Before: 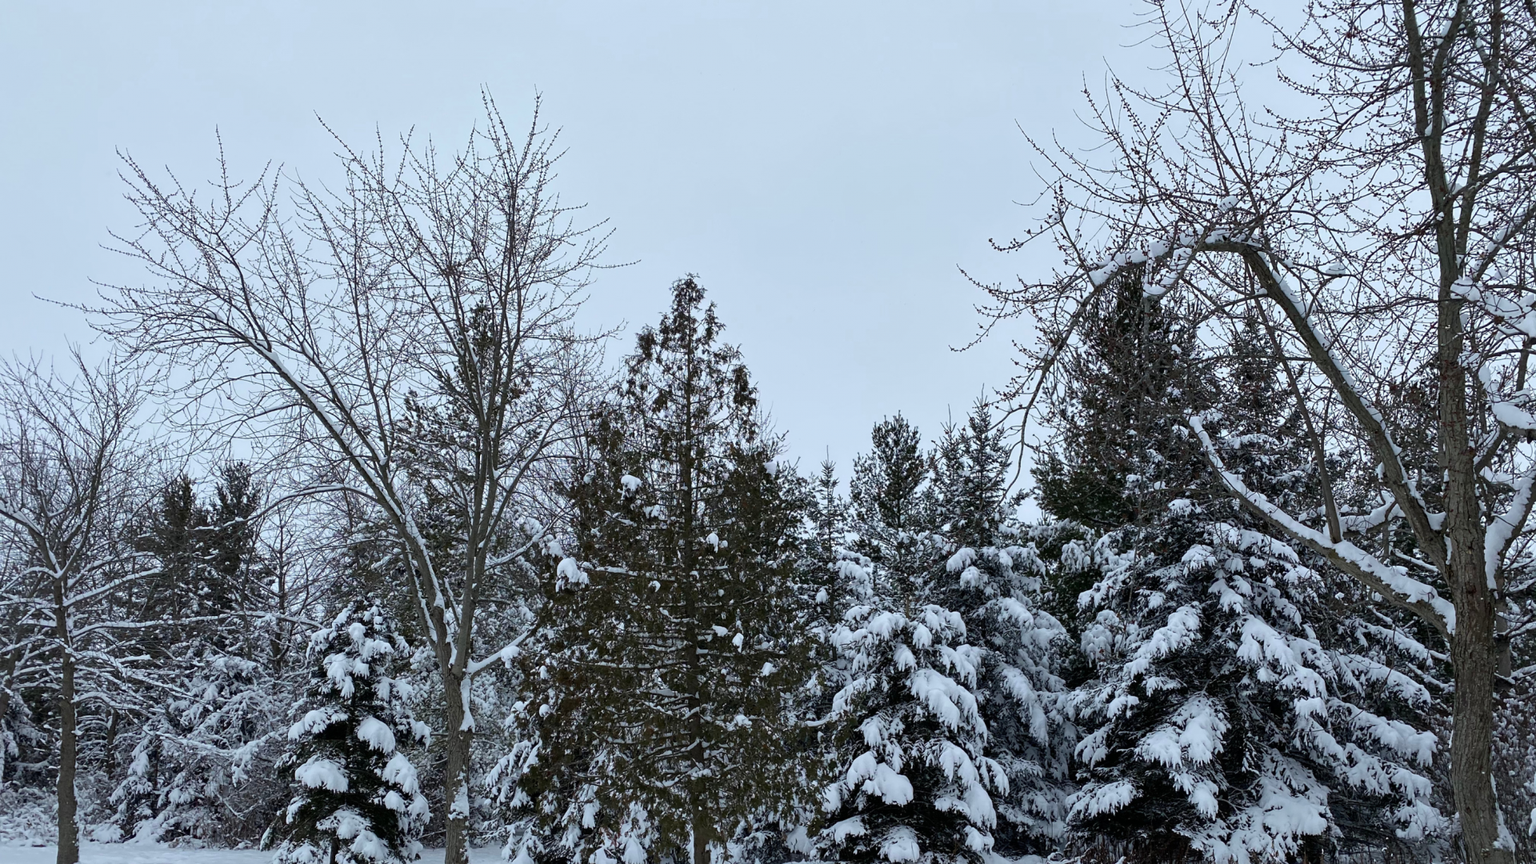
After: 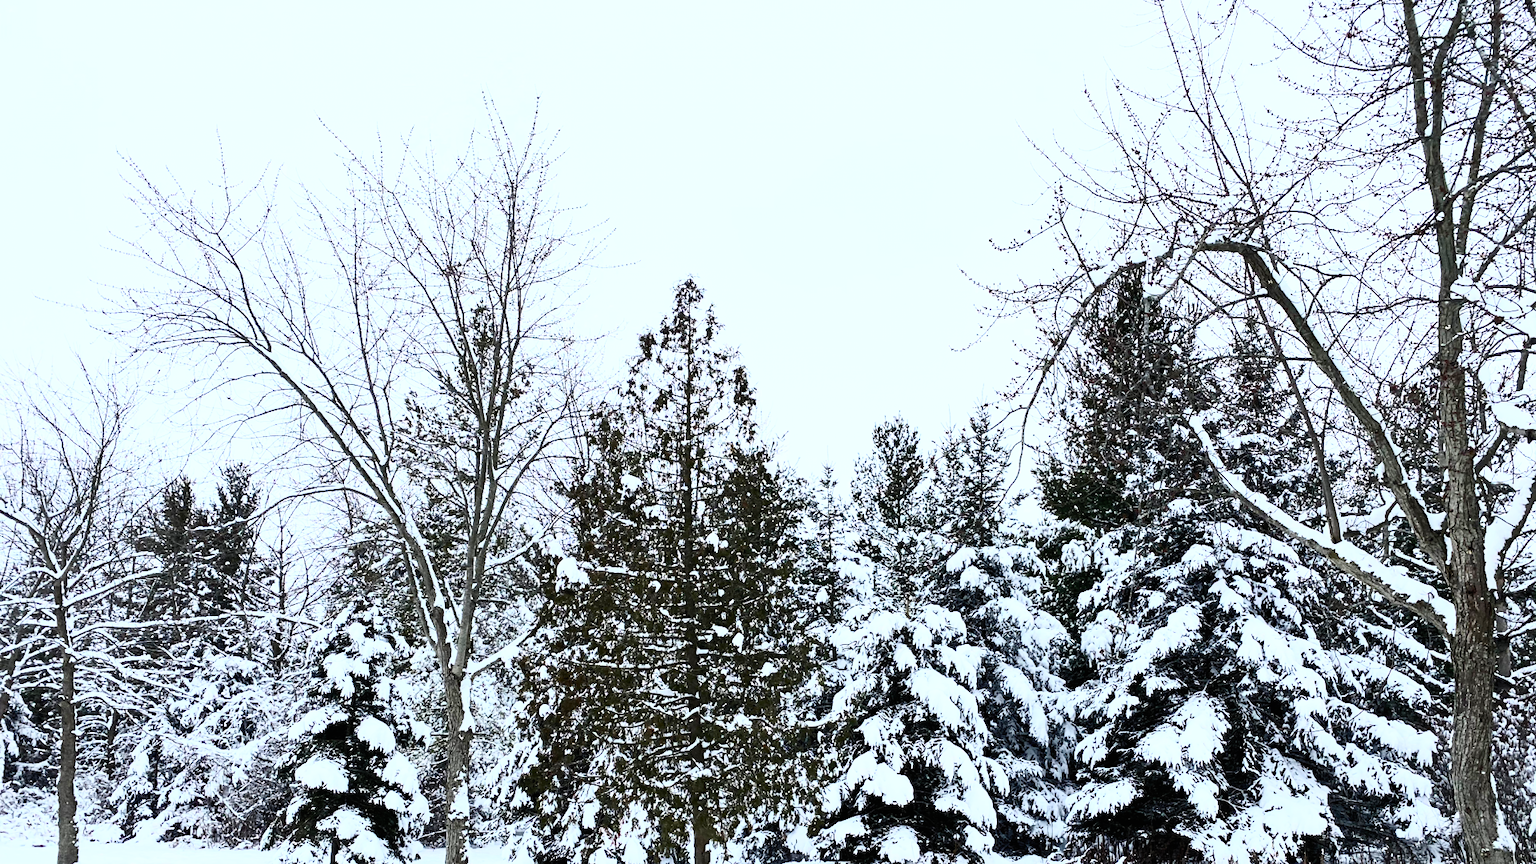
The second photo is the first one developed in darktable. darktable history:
contrast brightness saturation: contrast 0.62, brightness 0.34, saturation 0.14
exposure: exposure 1.089 EV, compensate highlight preservation false
filmic rgb: white relative exposure 3.85 EV, hardness 4.3
